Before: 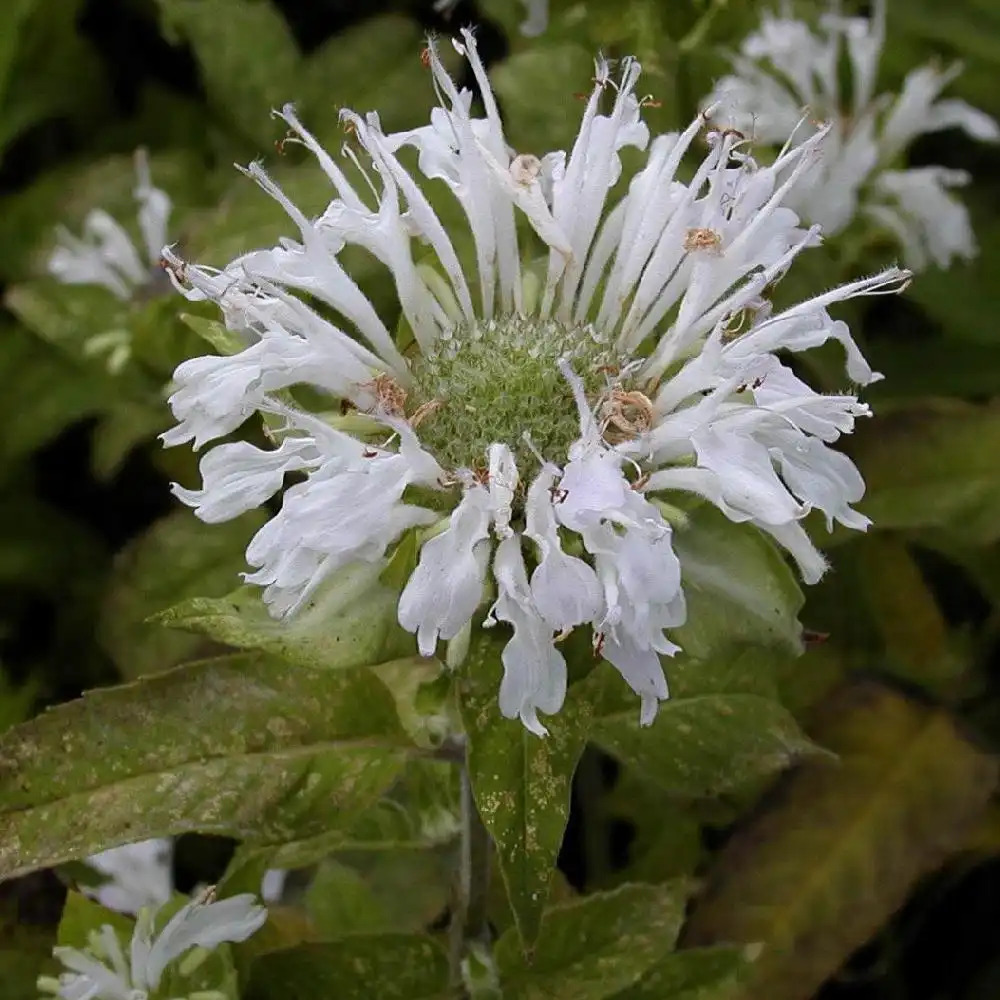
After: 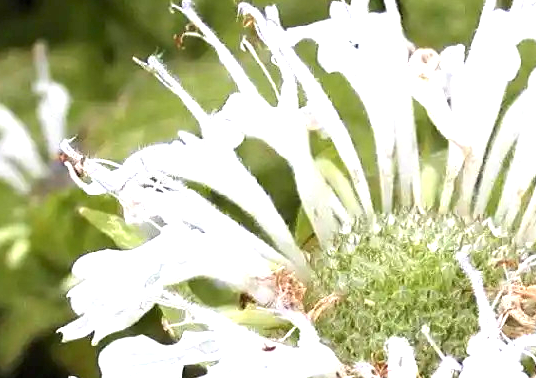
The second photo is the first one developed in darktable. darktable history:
crop: left 10.121%, top 10.631%, right 36.218%, bottom 51.526%
exposure: black level correction 0, exposure 1.5 EV, compensate highlight preservation false
